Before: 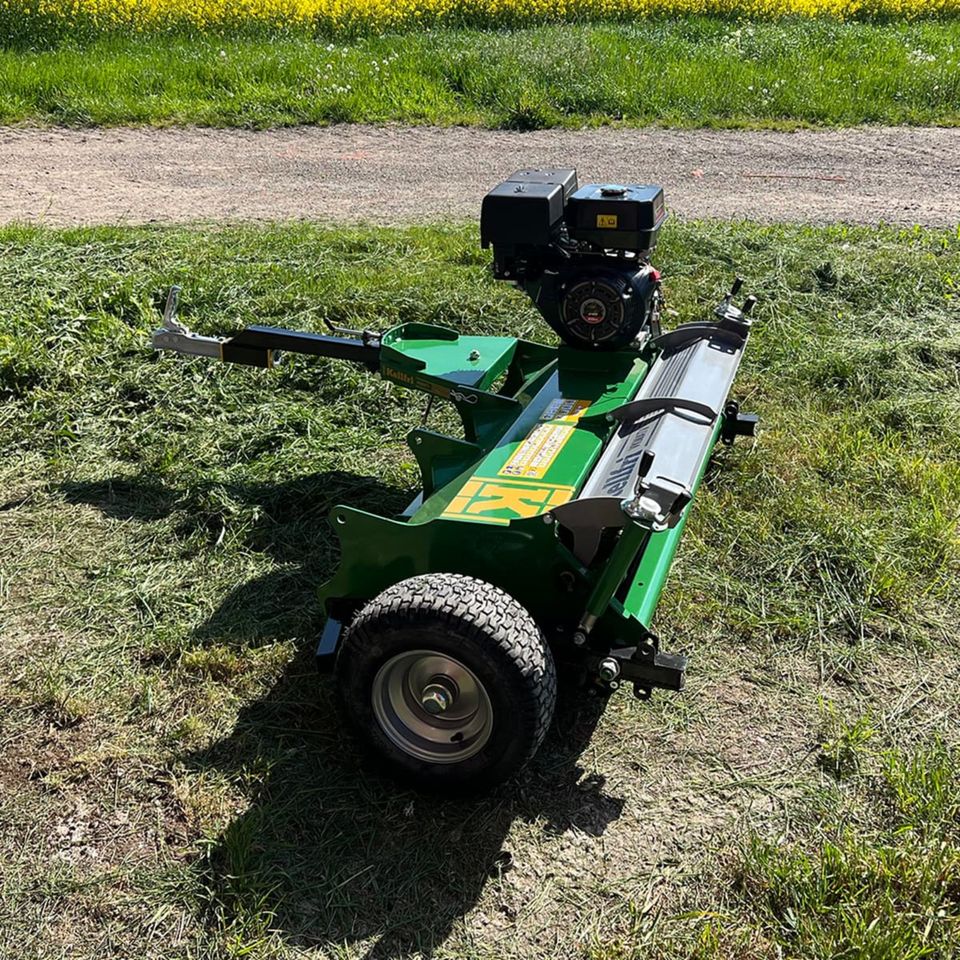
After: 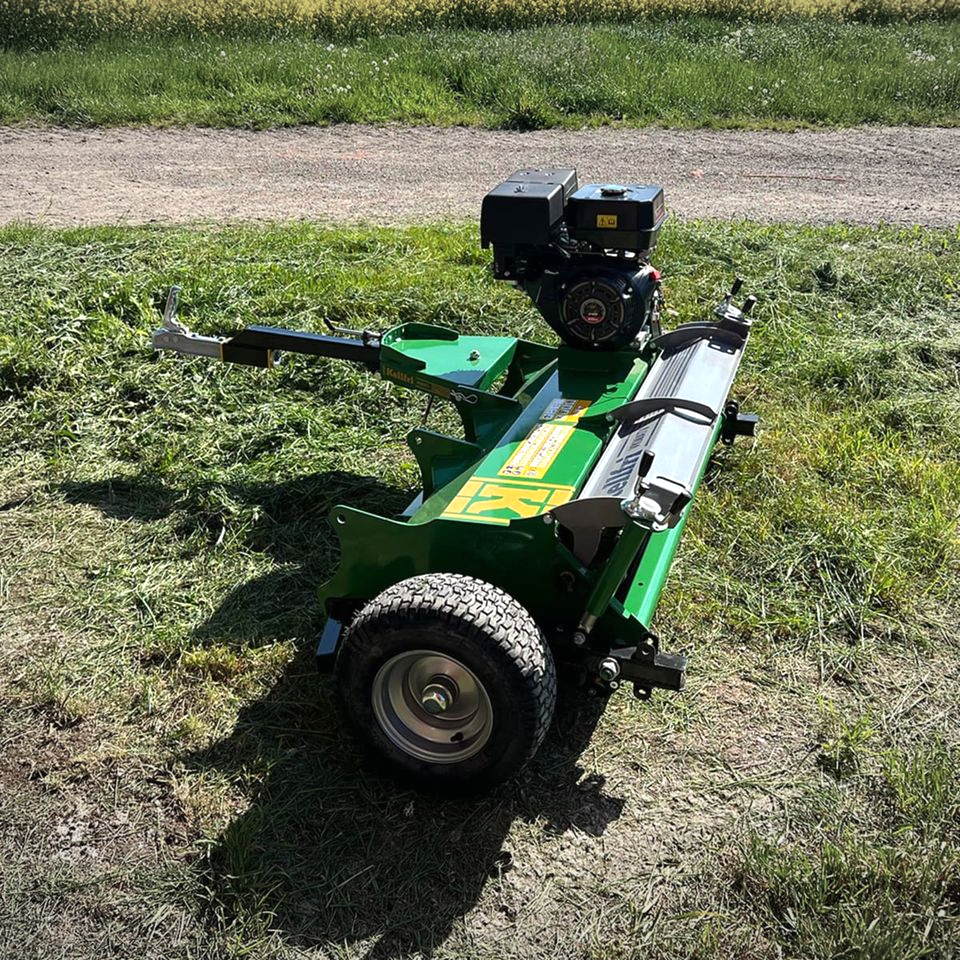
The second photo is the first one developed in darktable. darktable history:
exposure: black level correction 0, exposure 0.3 EV, compensate highlight preservation false
vignetting: fall-off radius 100%, width/height ratio 1.337
